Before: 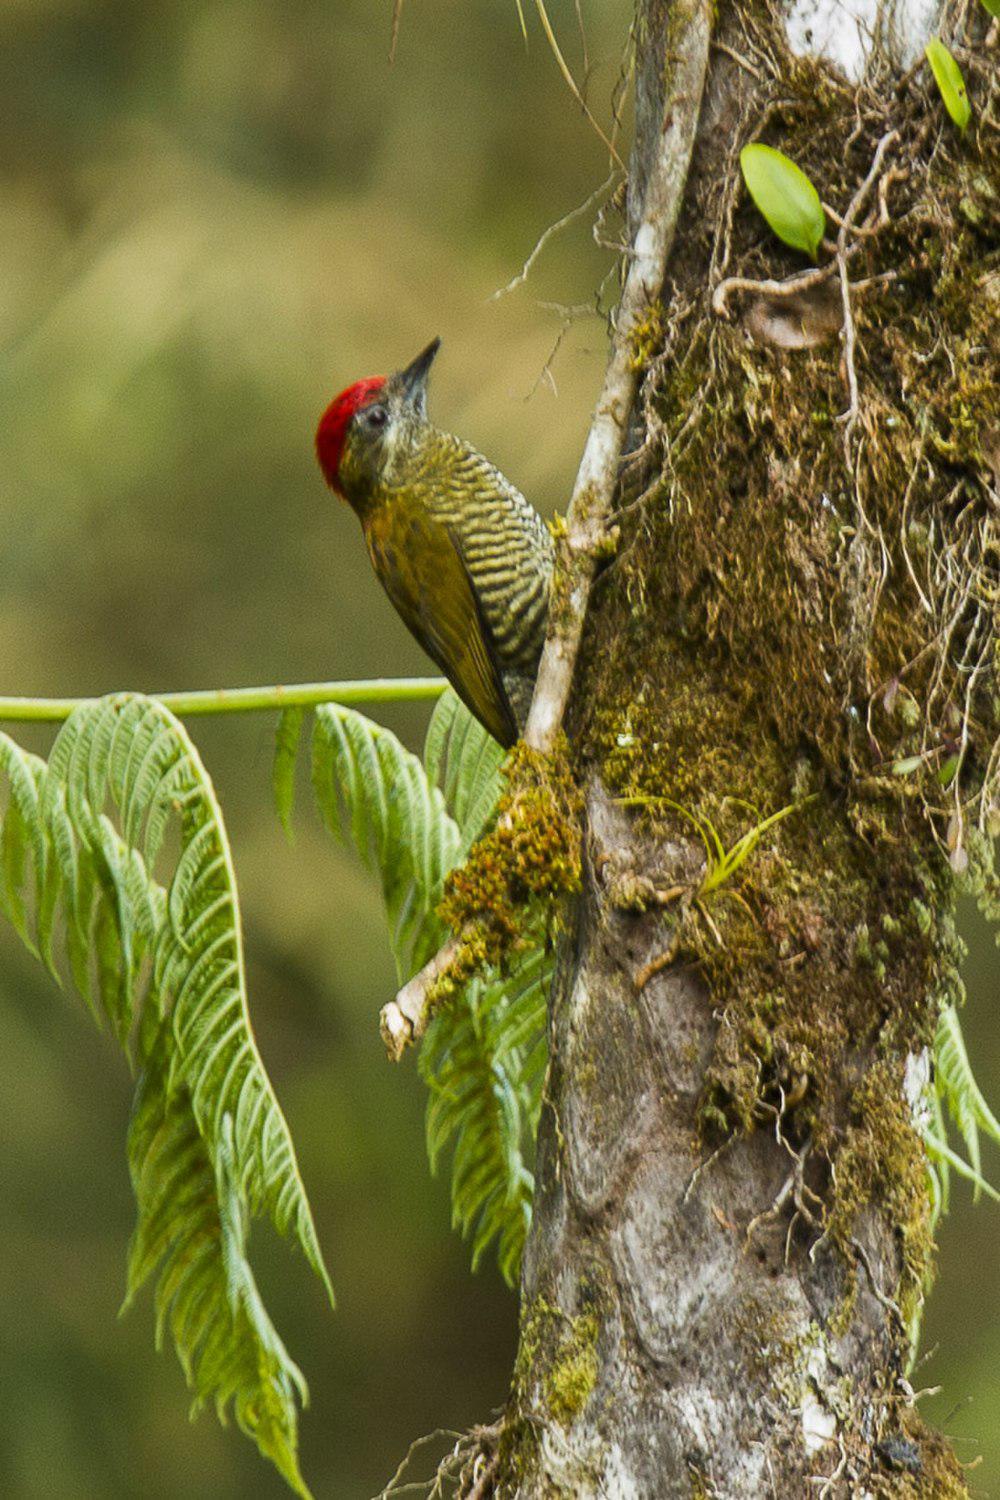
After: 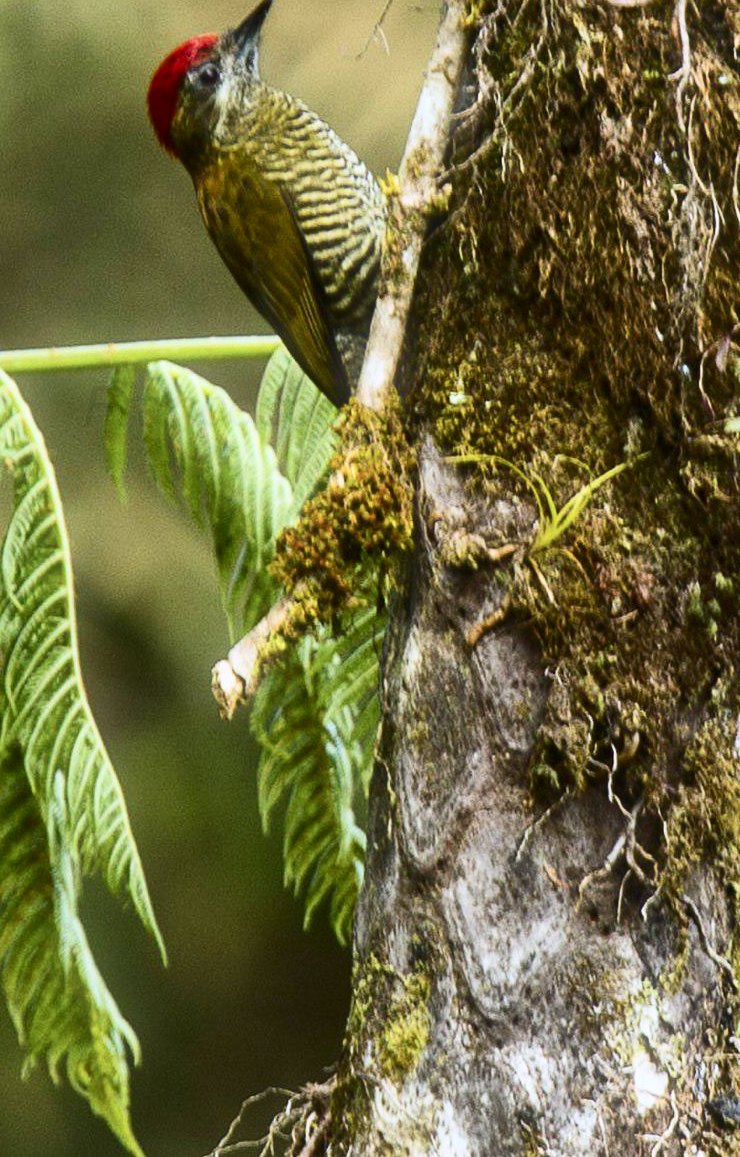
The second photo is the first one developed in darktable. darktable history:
contrast brightness saturation: contrast 0.28
color calibration: illuminant as shot in camera, x 0.358, y 0.373, temperature 4628.91 K
crop: left 16.871%, top 22.857%, right 9.116%
bloom: size 5%, threshold 95%, strength 15%
